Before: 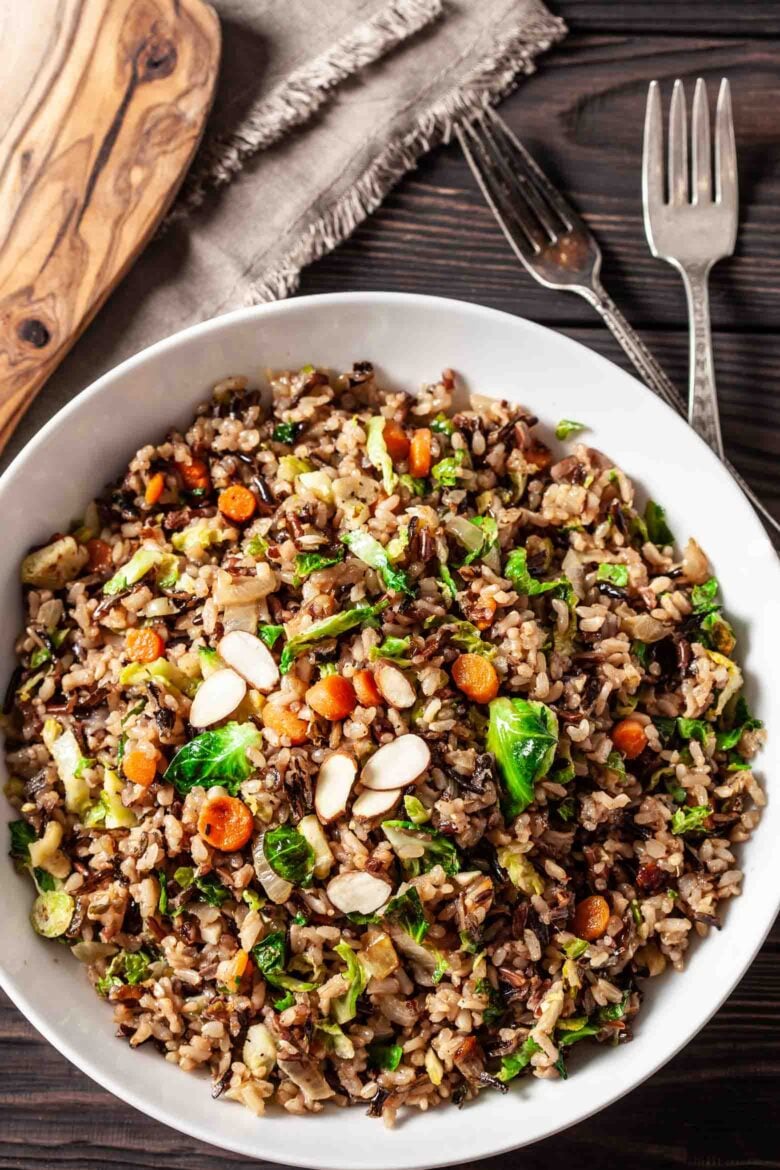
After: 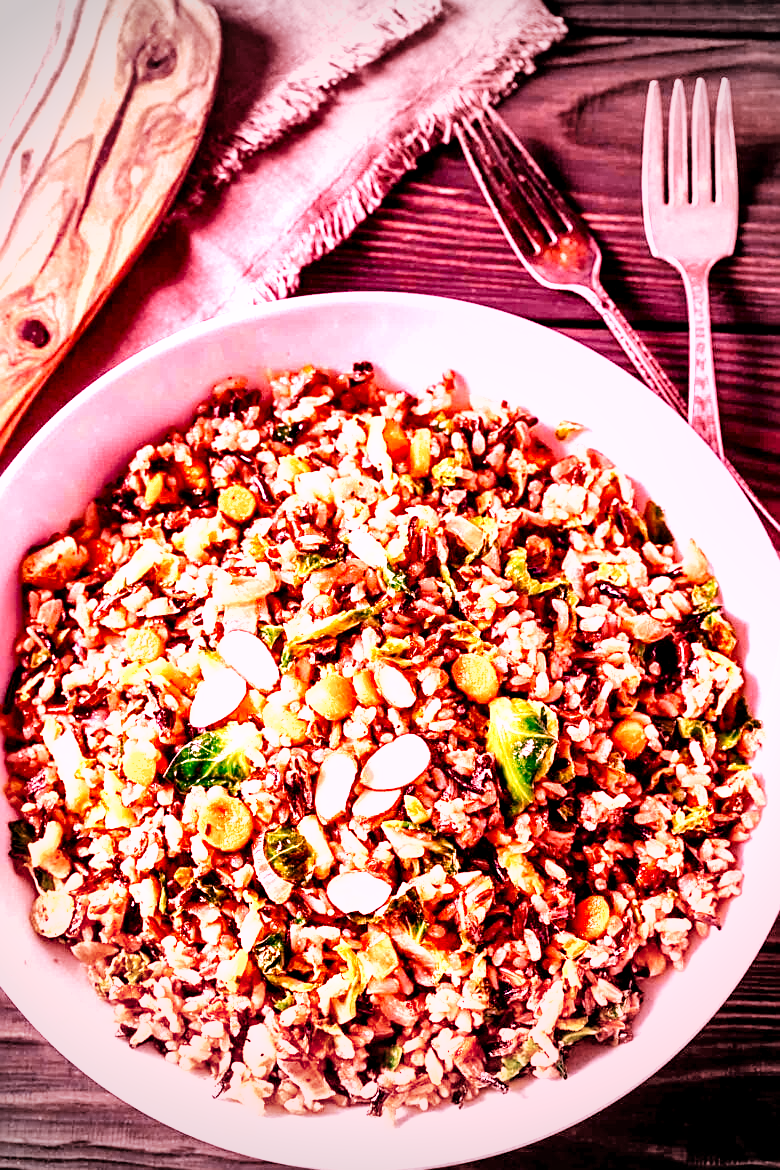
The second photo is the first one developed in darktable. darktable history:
sharpen: on, module defaults
base curve: curves: ch0 [(0, 0) (0.028, 0.03) (0.121, 0.232) (0.46, 0.748) (0.859, 0.968) (1, 1)], preserve colors none
shadows and highlights: low approximation 0.01, soften with gaussian
exposure: black level correction 0.009, exposure 0.014 EV, compensate highlight preservation false
graduated density: on, module defaults
white balance: red 2.291, blue 1.415
raw denoise: x [[0, 0.25, 0.5, 0.75, 1] ×4]
local contrast: mode bilateral grid, contrast 20, coarseness 50, detail 141%, midtone range 0.2
levels: levels [0, 0.492, 0.984]
vignetting: fall-off start 67.15%, brightness -0.442, saturation -0.691, width/height ratio 1.011, unbound false
